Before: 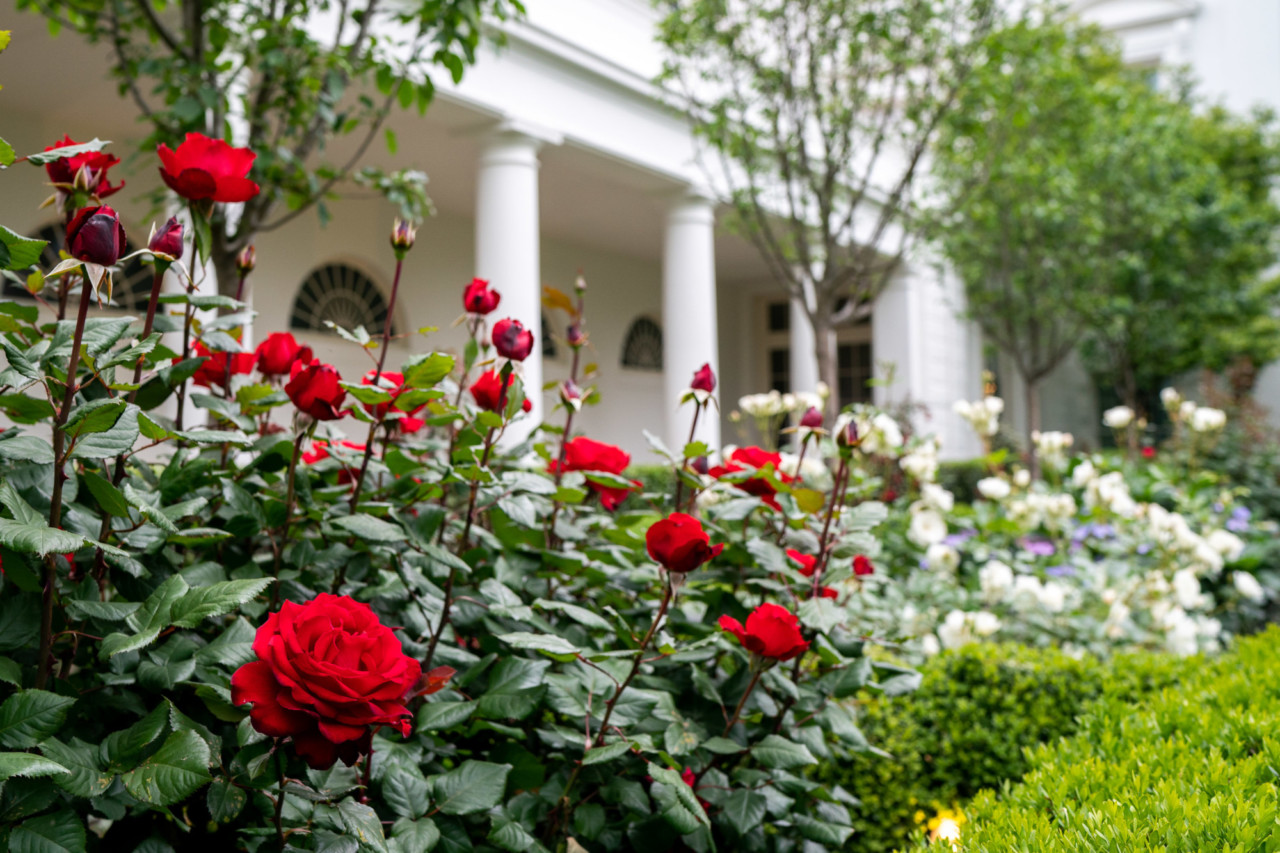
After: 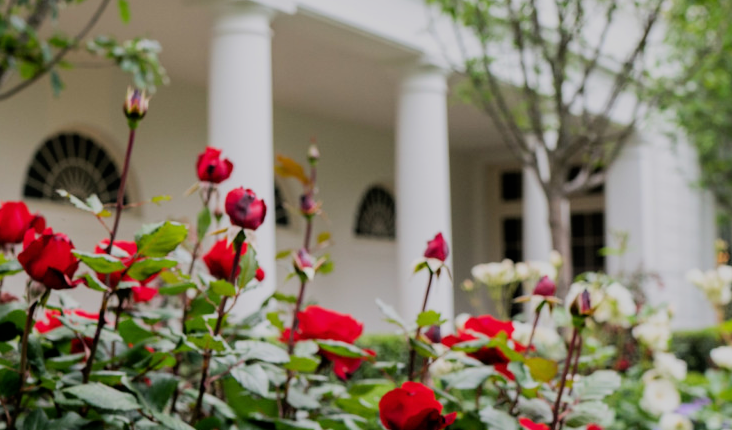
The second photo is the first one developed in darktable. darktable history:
filmic rgb: black relative exposure -7.15 EV, white relative exposure 5.36 EV, hardness 3.02, color science v6 (2022)
crop: left 20.932%, top 15.471%, right 21.848%, bottom 34.081%
